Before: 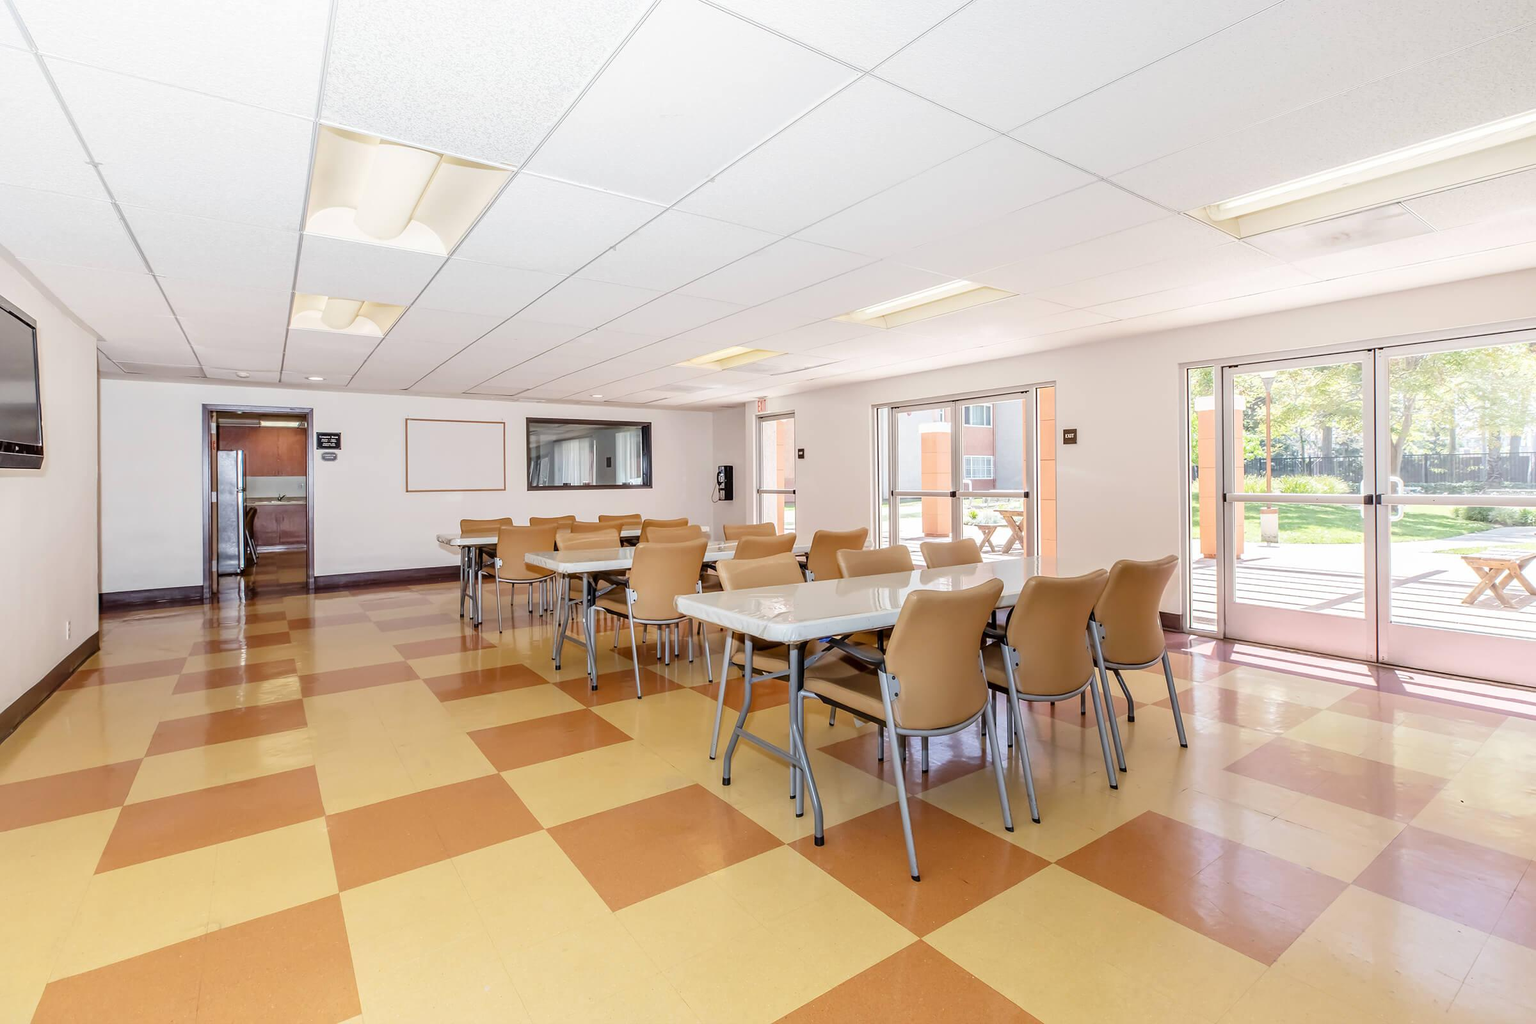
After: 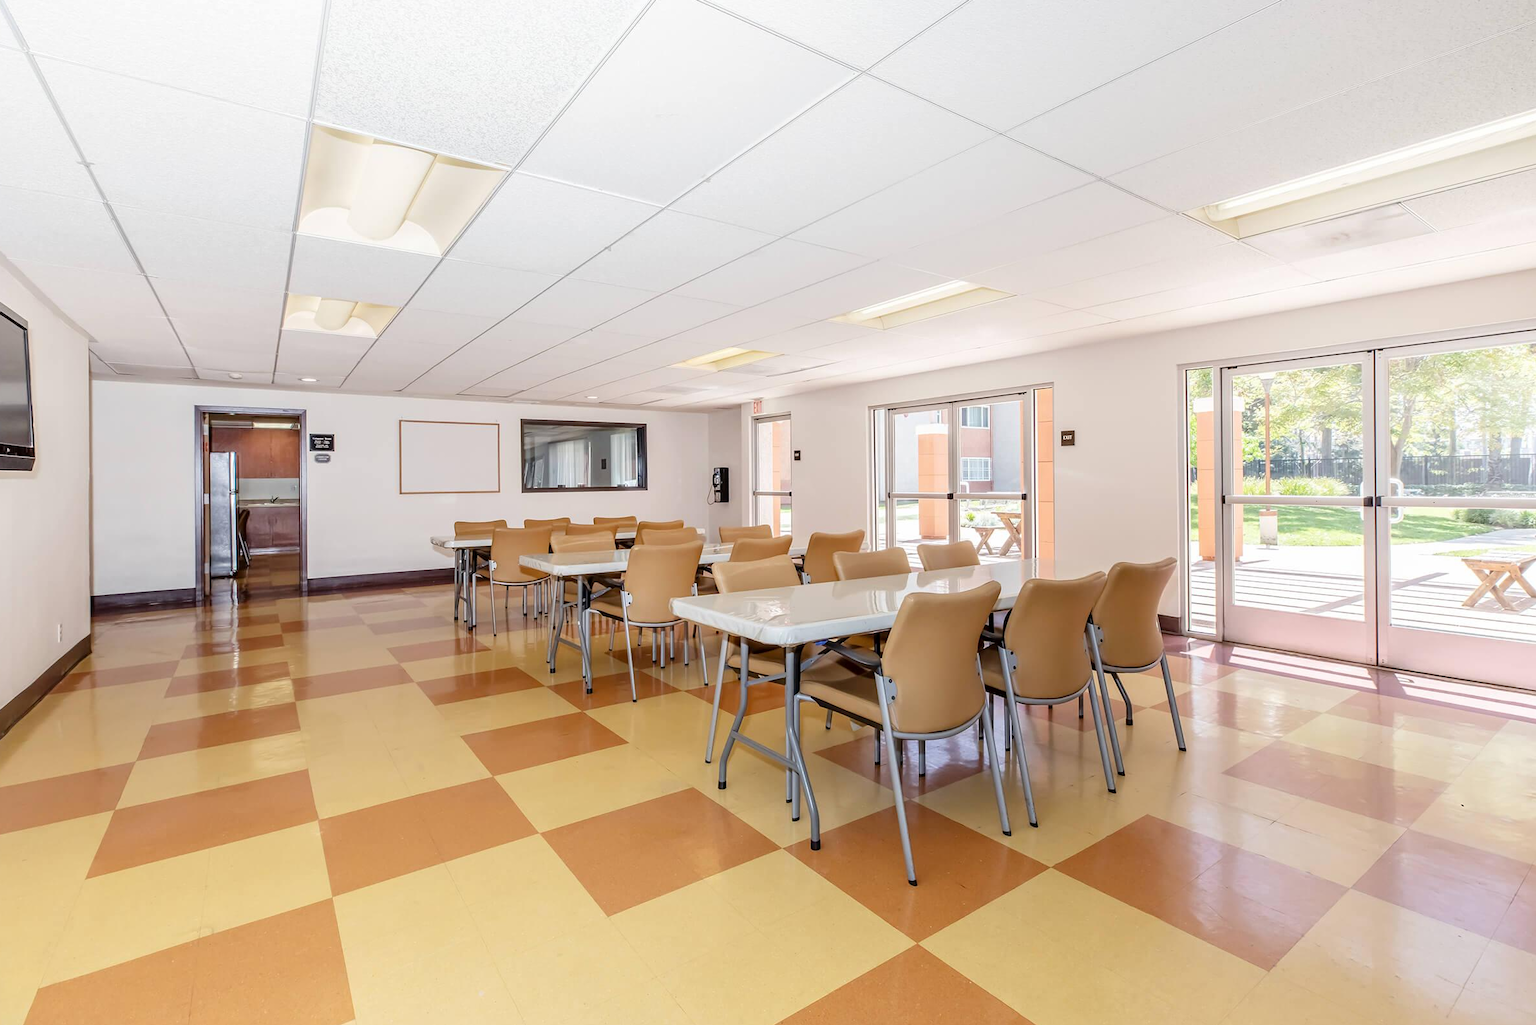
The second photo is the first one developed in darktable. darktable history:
exposure: black level correction 0.001, compensate highlight preservation false
crop and rotate: left 0.614%, top 0.179%, bottom 0.309%
